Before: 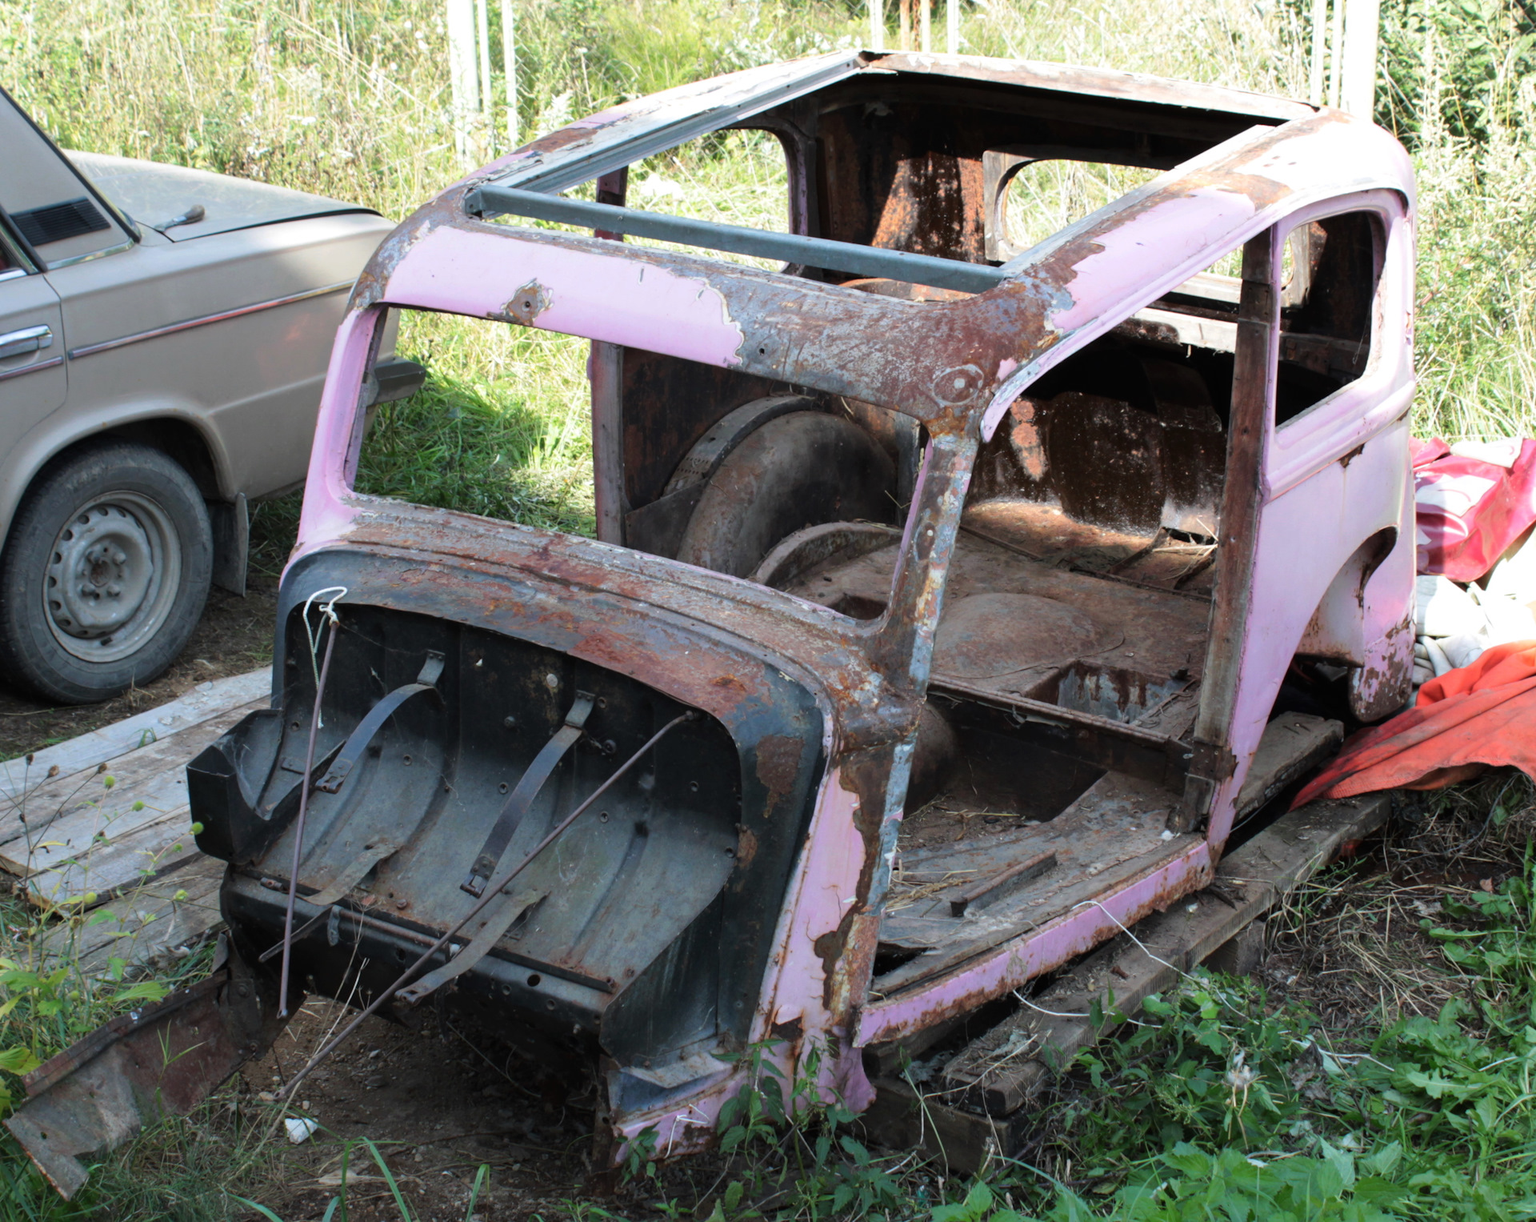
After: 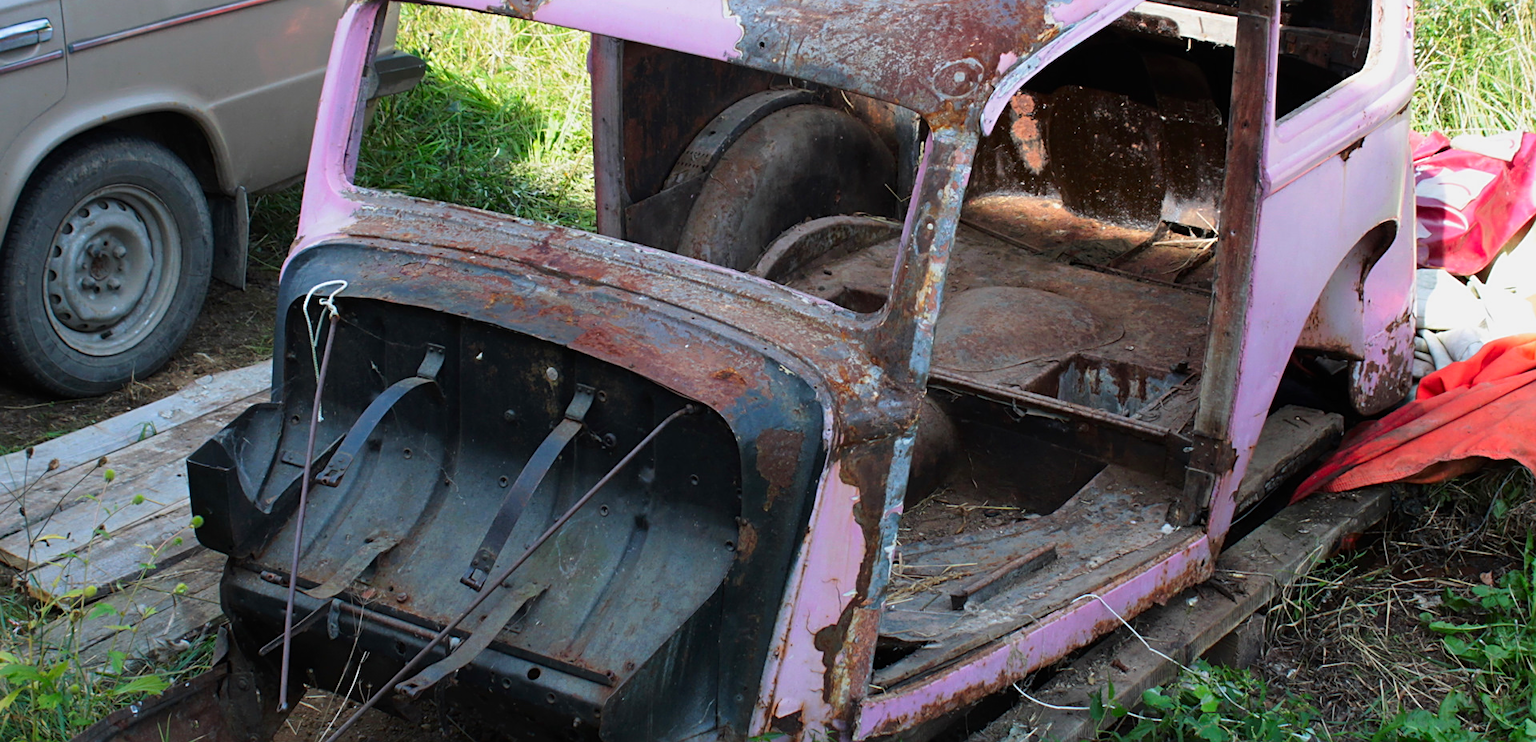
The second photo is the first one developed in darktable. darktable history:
exposure: exposure -0.216 EV, compensate highlight preservation false
contrast brightness saturation: contrast 0.09, saturation 0.284
sharpen: on, module defaults
crop and rotate: top 25.131%, bottom 14.041%
